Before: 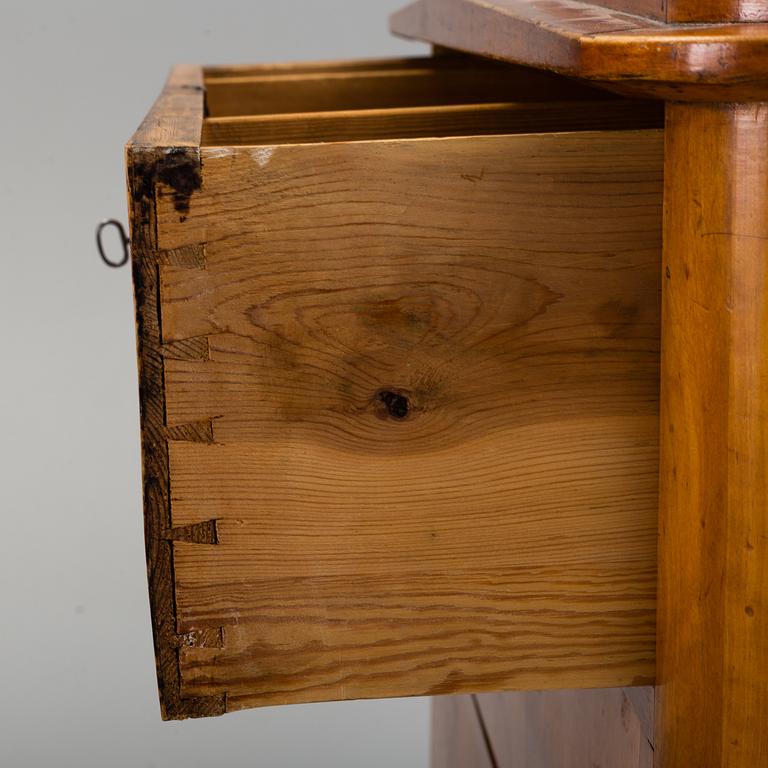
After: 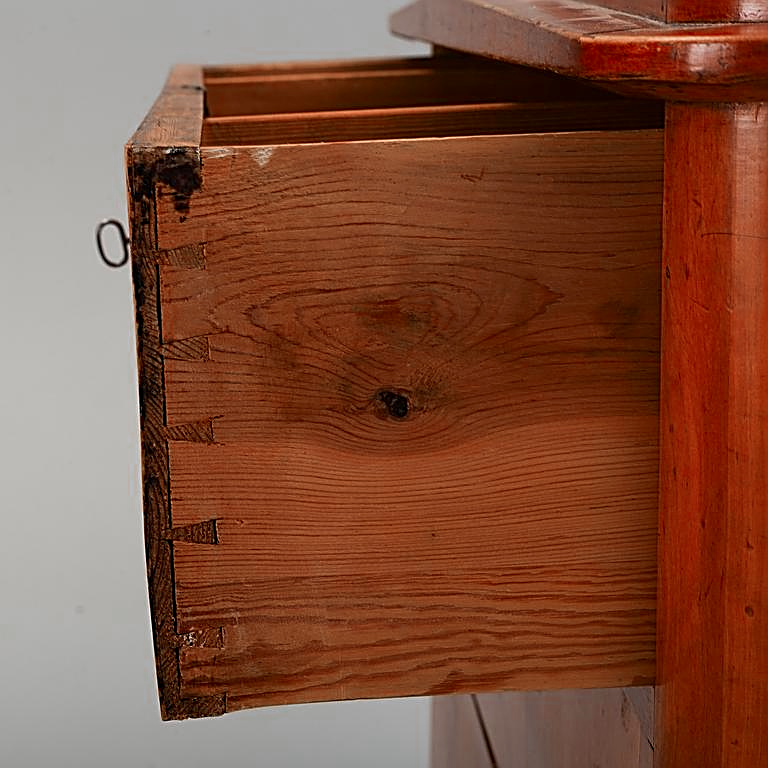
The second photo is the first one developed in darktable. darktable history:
color zones: curves: ch0 [(0, 0.299) (0.25, 0.383) (0.456, 0.352) (0.736, 0.571)]; ch1 [(0, 0.63) (0.151, 0.568) (0.254, 0.416) (0.47, 0.558) (0.732, 0.37) (0.909, 0.492)]; ch2 [(0.004, 0.604) (0.158, 0.443) (0.257, 0.403) (0.761, 0.468)]
sharpen: amount 0.994
